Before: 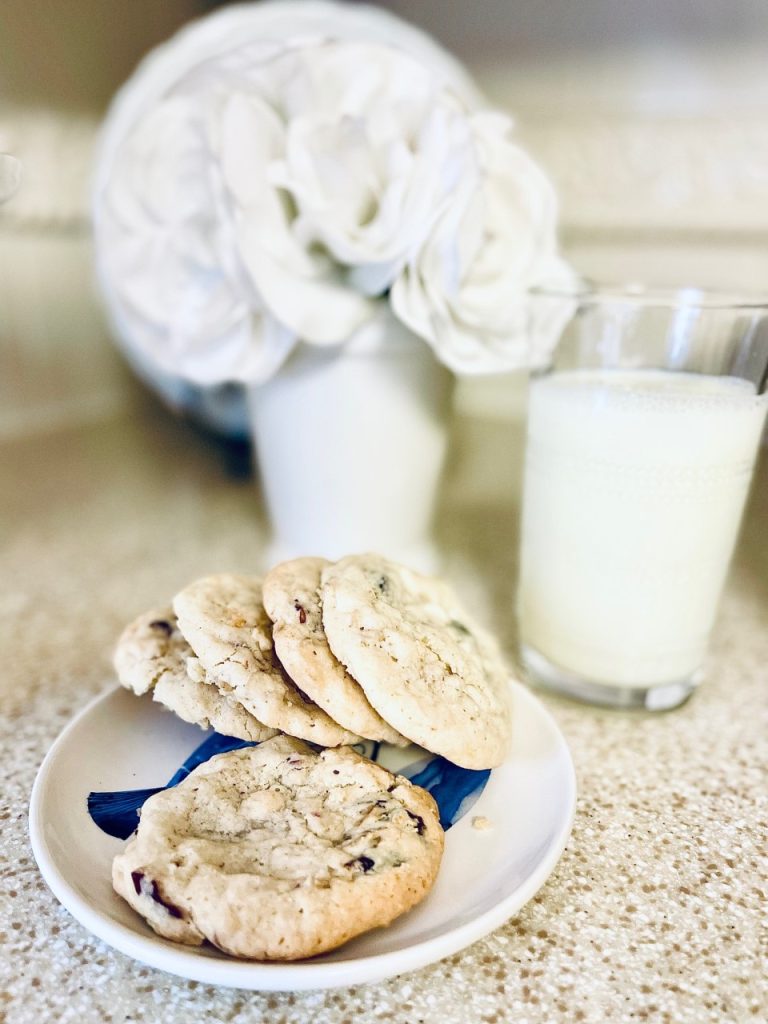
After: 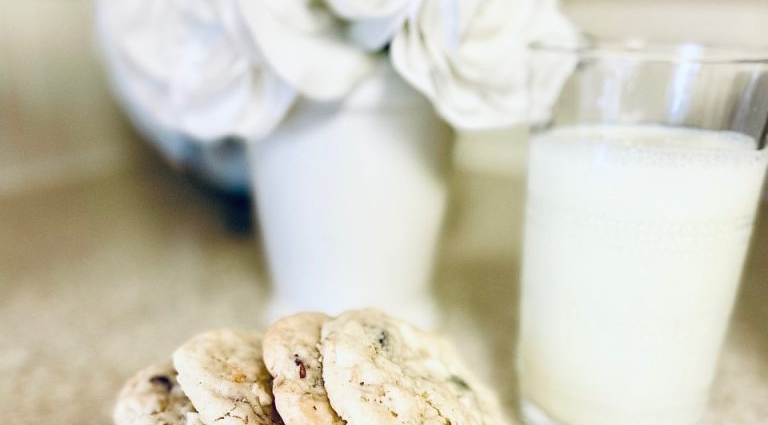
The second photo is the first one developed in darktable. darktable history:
crop and rotate: top 23.998%, bottom 34.462%
